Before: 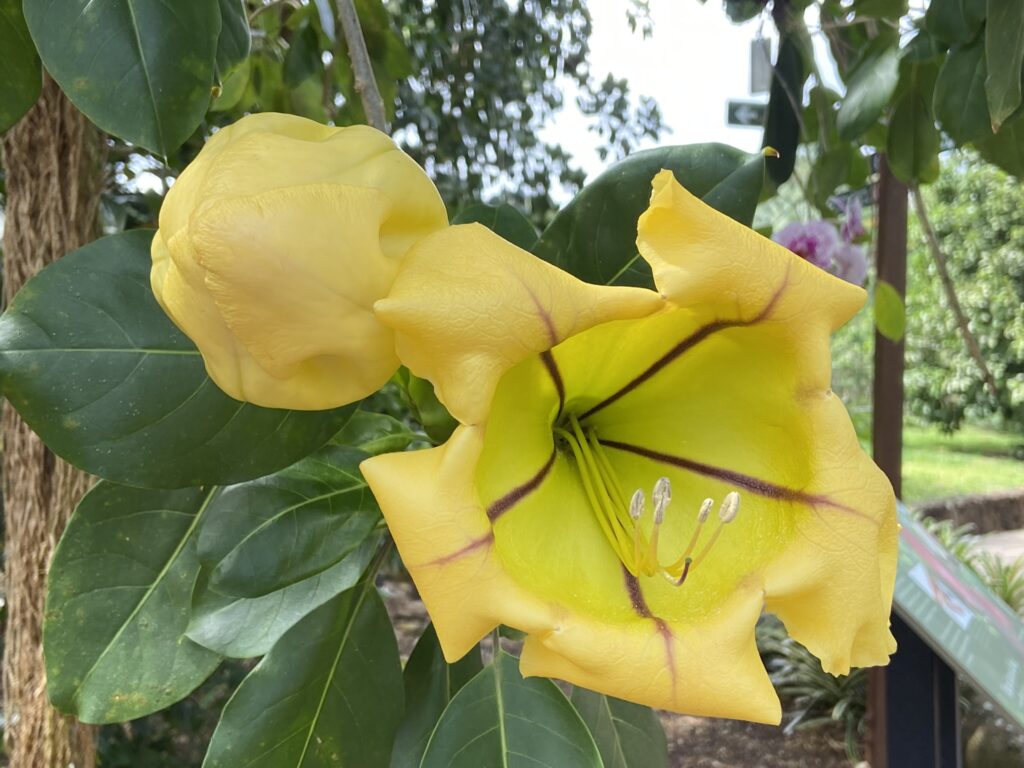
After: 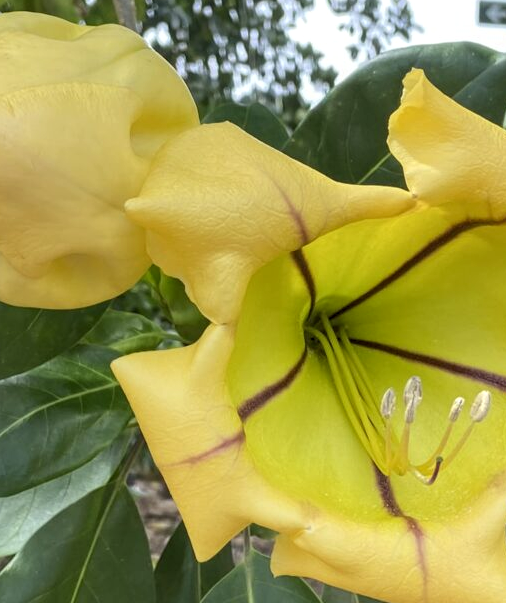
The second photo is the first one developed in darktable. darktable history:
local contrast: on, module defaults
crop and rotate: angle 0.02°, left 24.353%, top 13.219%, right 26.156%, bottom 8.224%
